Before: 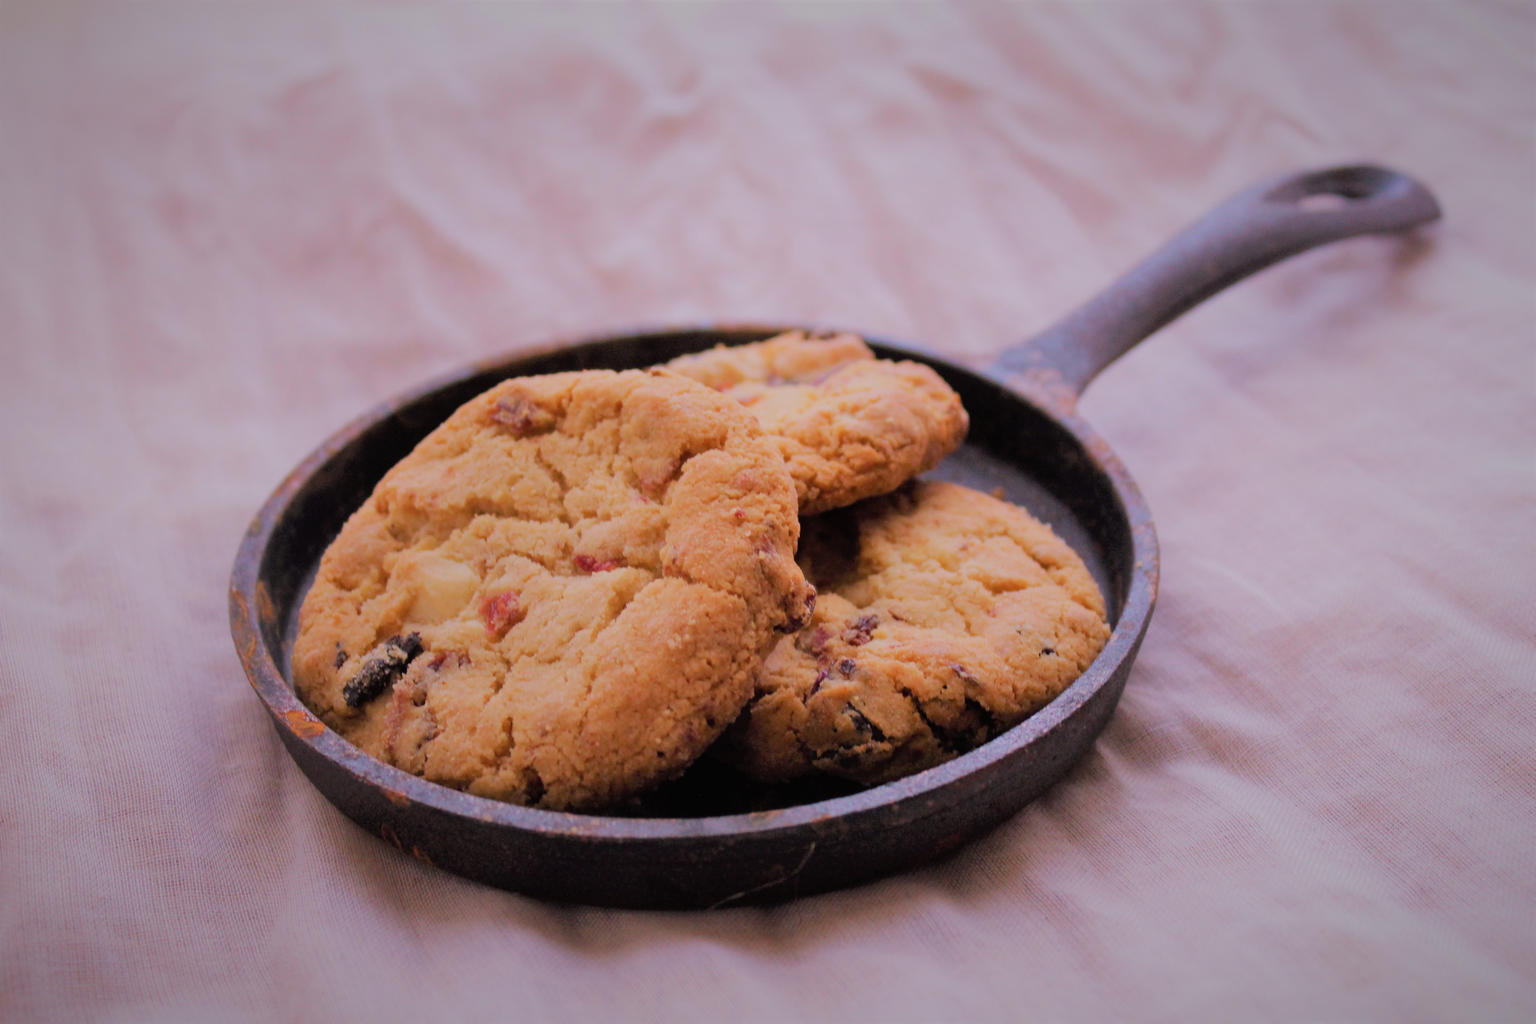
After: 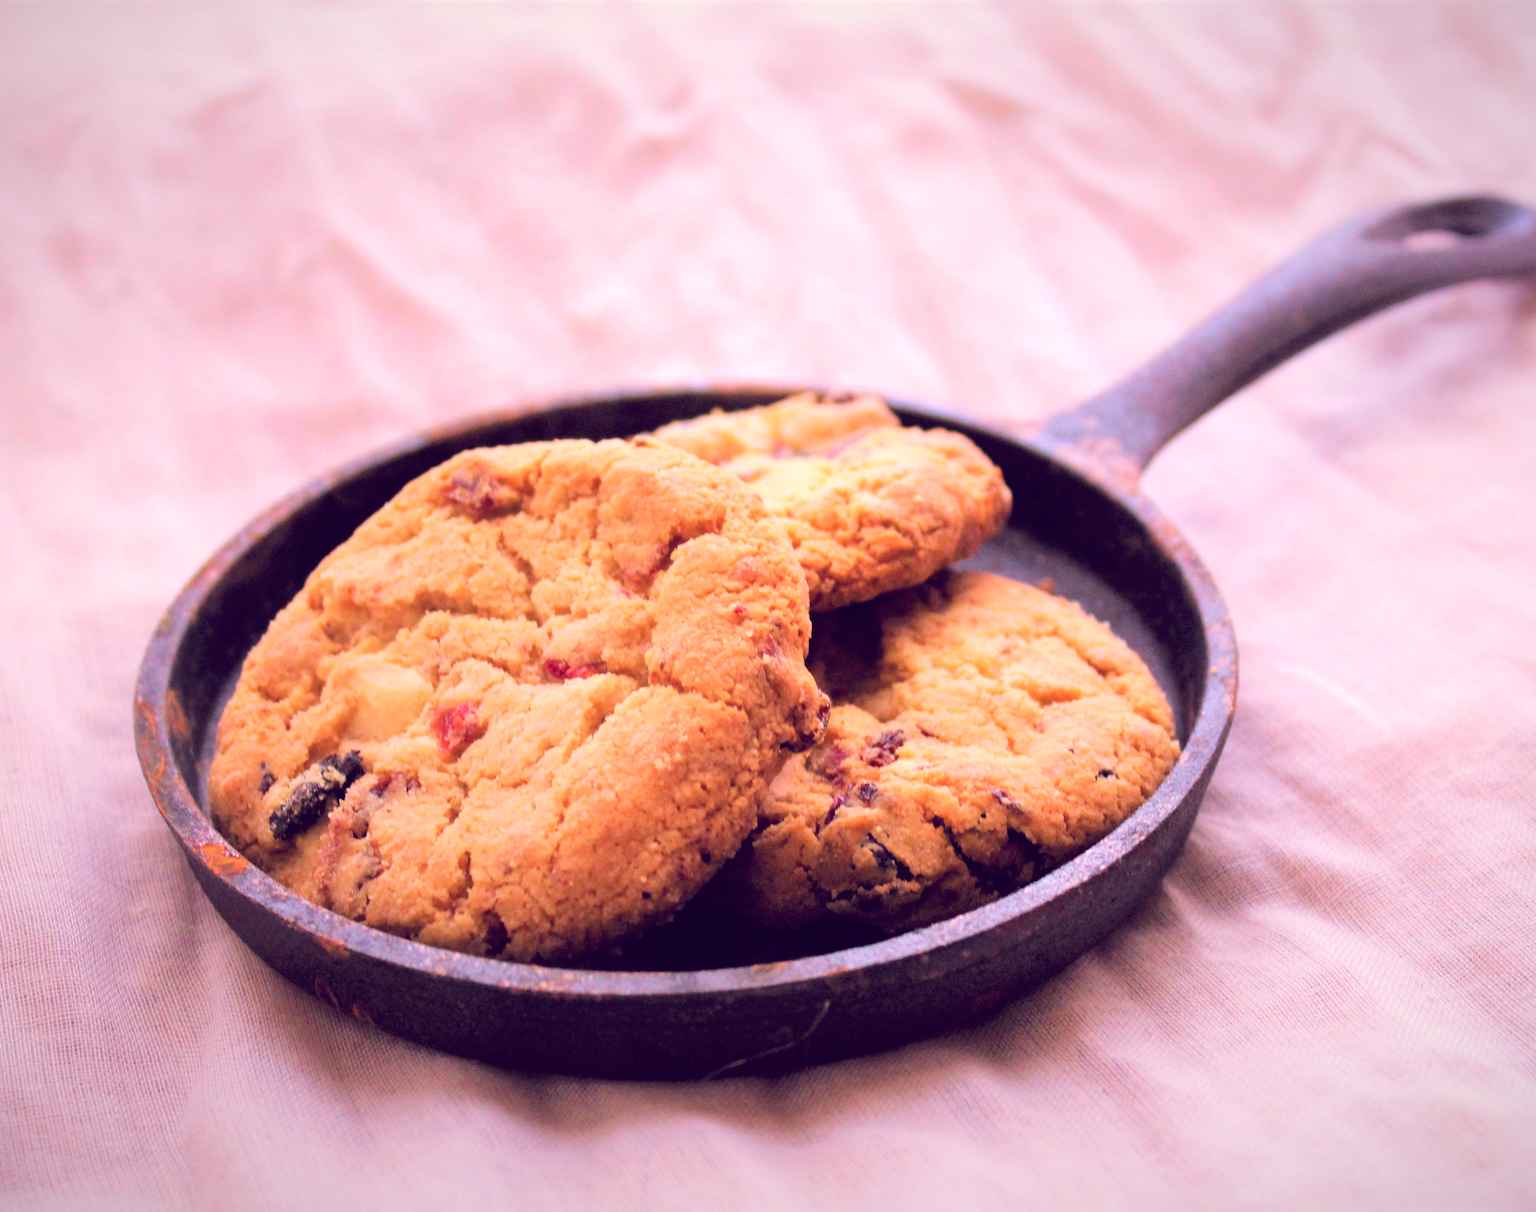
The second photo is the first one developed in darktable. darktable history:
crop: left 7.598%, right 7.873%
exposure: black level correction 0, exposure 0.7 EV, compensate exposure bias true, compensate highlight preservation false
color balance: lift [1.001, 0.997, 0.99, 1.01], gamma [1.007, 1, 0.975, 1.025], gain [1, 1.065, 1.052, 0.935], contrast 13.25%
